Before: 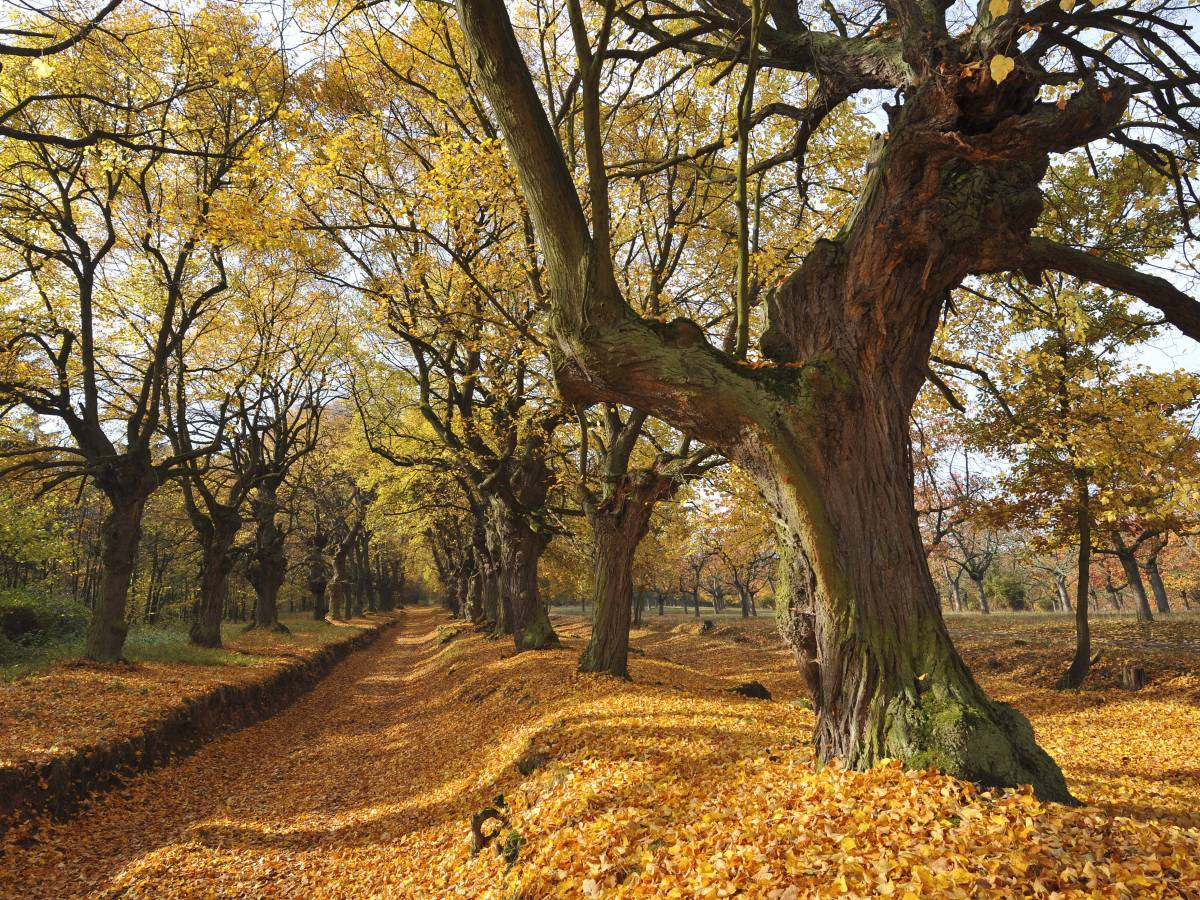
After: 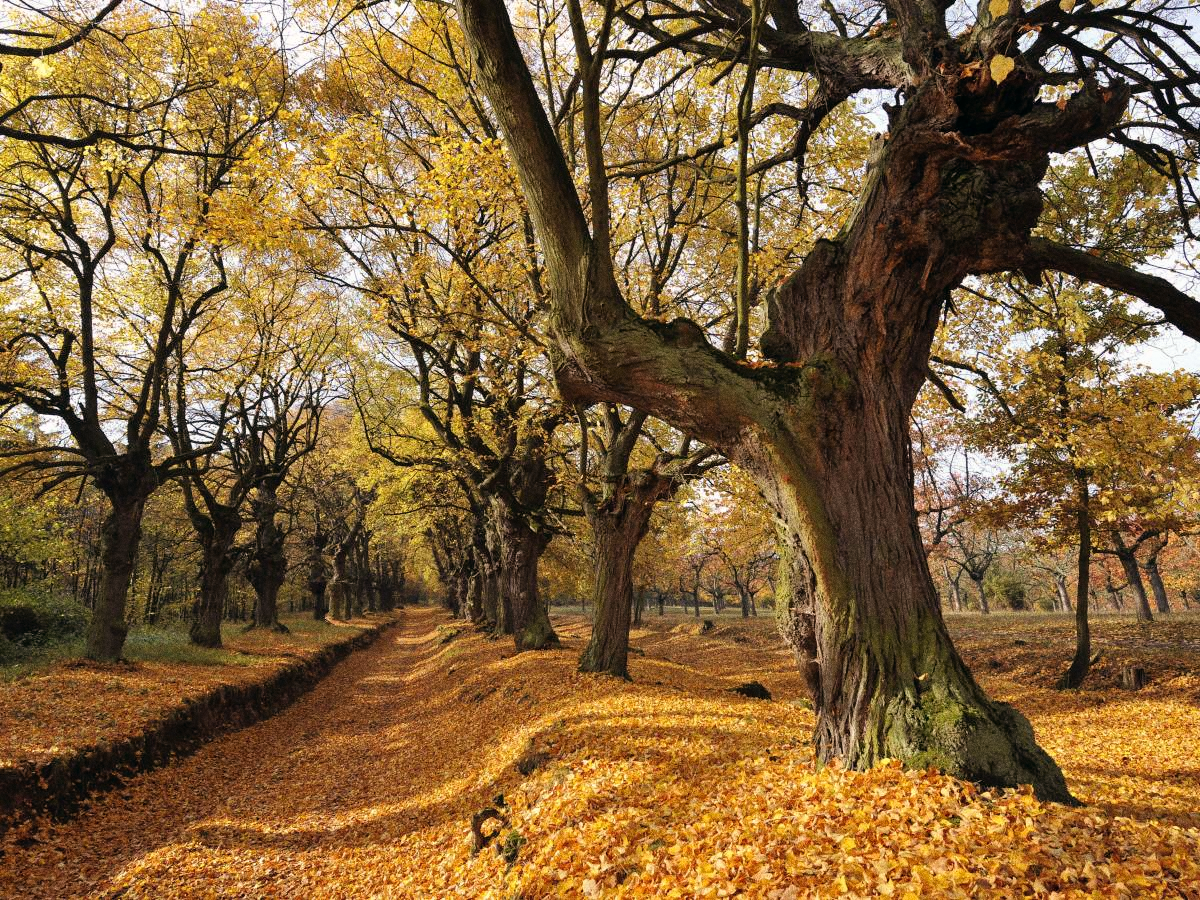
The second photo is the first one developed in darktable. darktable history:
grain: coarseness 0.09 ISO, strength 40%
rgb curve: curves: ch0 [(0, 0) (0.136, 0.078) (0.262, 0.245) (0.414, 0.42) (1, 1)], compensate middle gray true, preserve colors basic power
color balance: lift [0.998, 0.998, 1.001, 1.002], gamma [0.995, 1.025, 0.992, 0.975], gain [0.995, 1.02, 0.997, 0.98]
